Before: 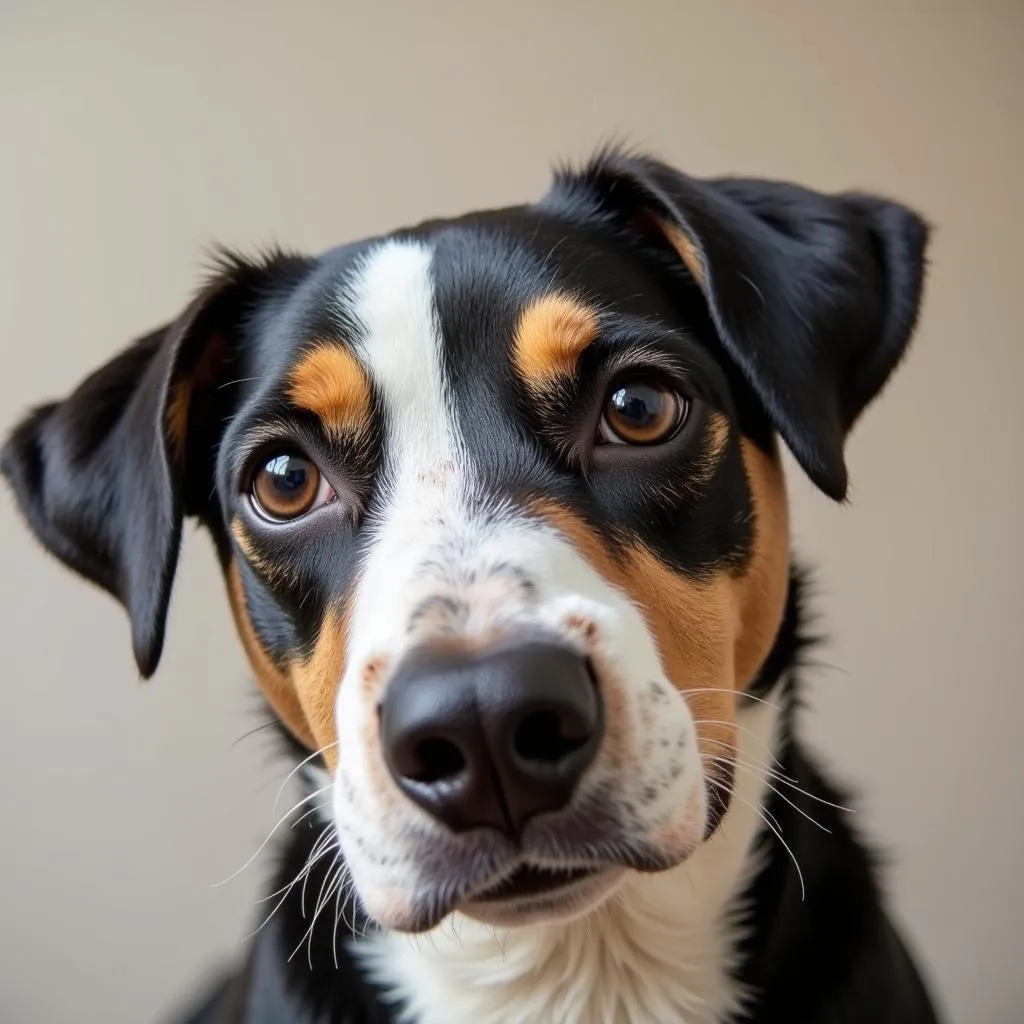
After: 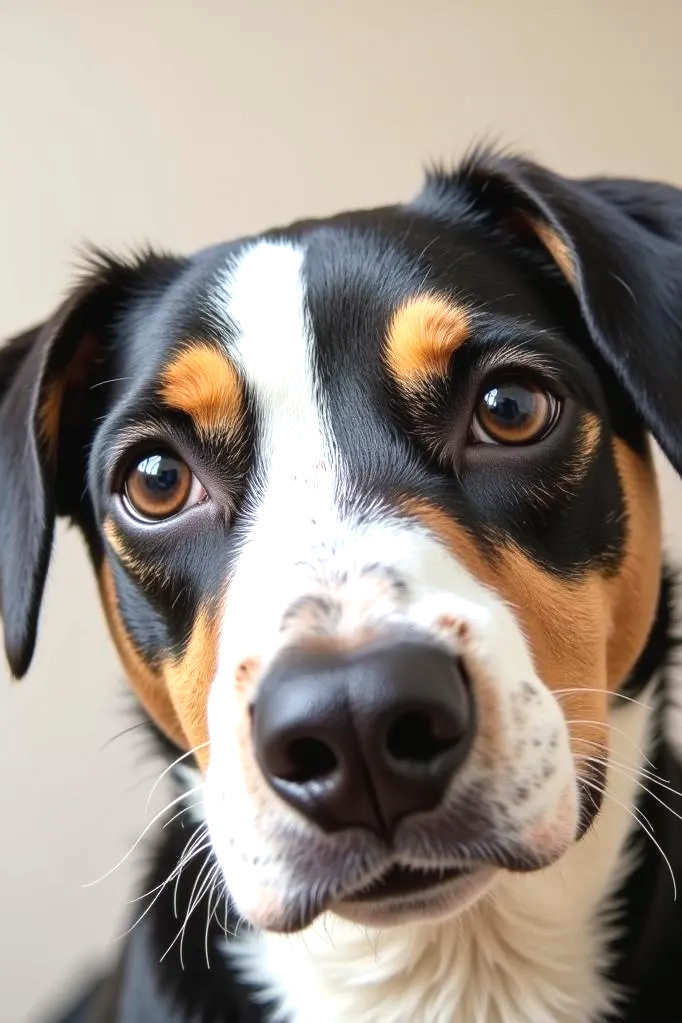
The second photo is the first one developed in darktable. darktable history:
exposure: black level correction -0.002, exposure 0.536 EV, compensate exposure bias true, compensate highlight preservation false
crop and rotate: left 12.575%, right 20.759%
